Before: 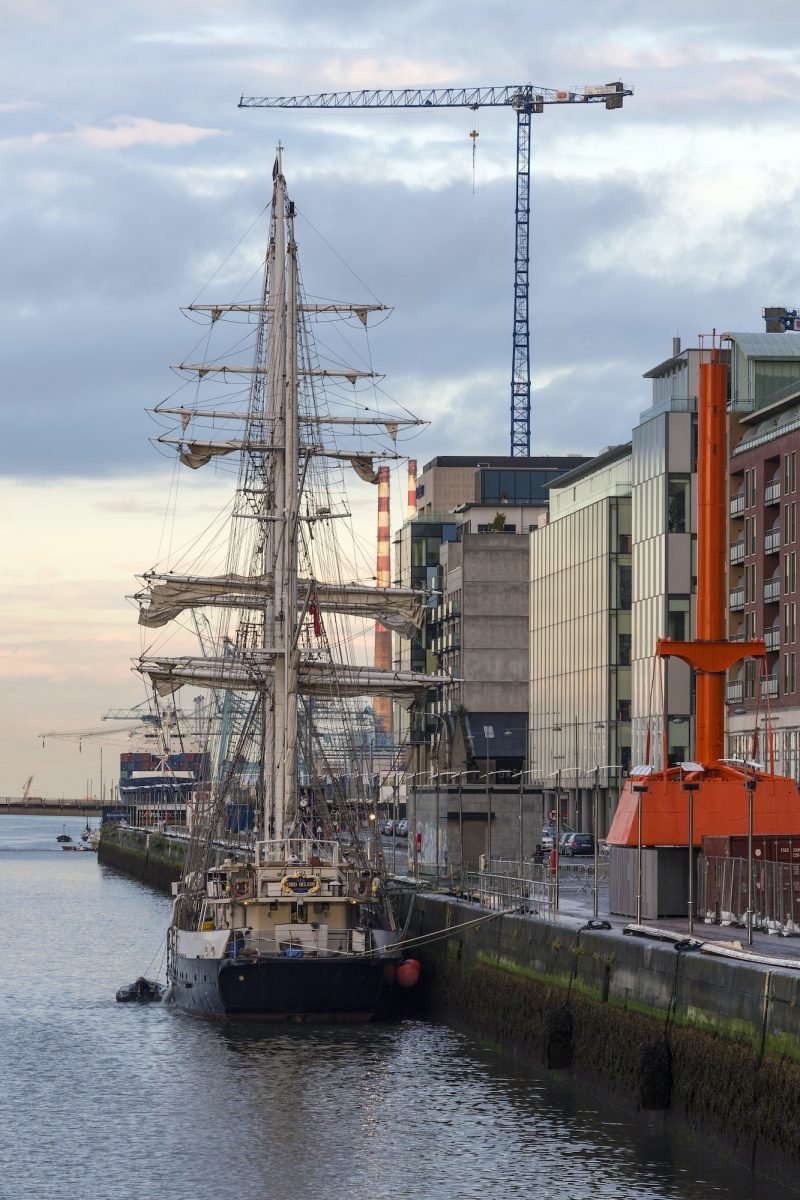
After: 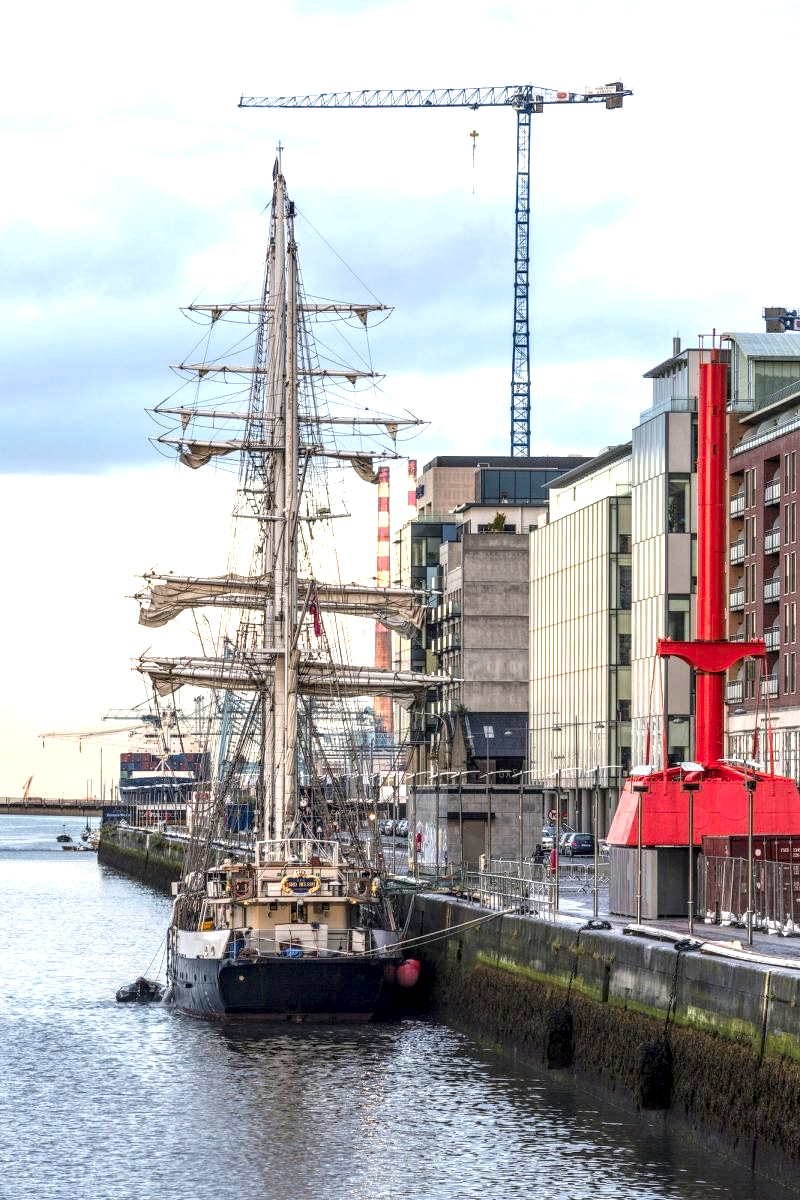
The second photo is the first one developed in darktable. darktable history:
color zones: curves: ch1 [(0.235, 0.558) (0.75, 0.5)]; ch2 [(0.25, 0.462) (0.749, 0.457)], mix 25.94%
exposure: exposure 1 EV, compensate highlight preservation false
local contrast: detail 150%
